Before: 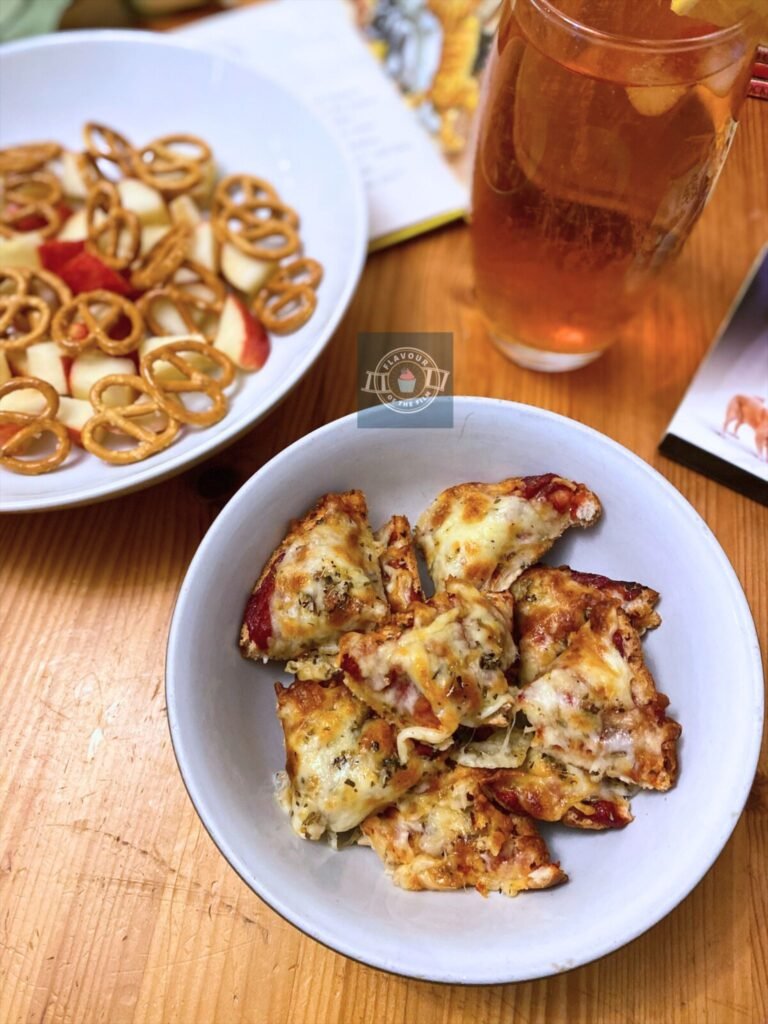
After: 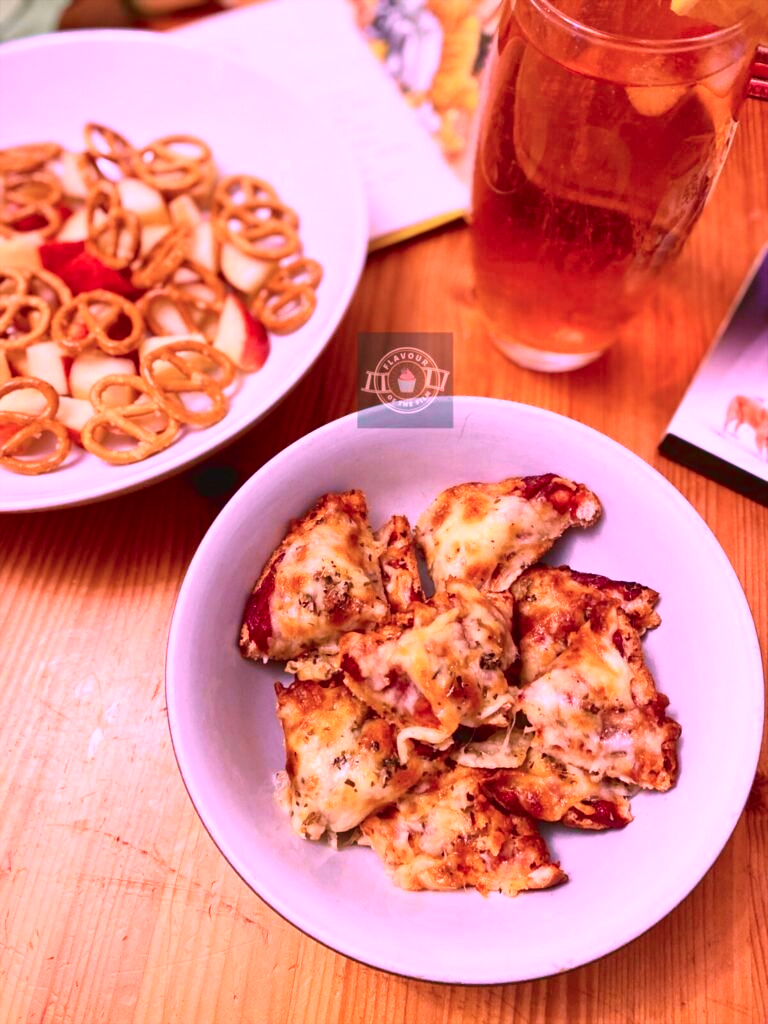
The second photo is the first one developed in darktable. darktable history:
tone curve: curves: ch0 [(0, 0.036) (0.119, 0.115) (0.466, 0.498) (0.715, 0.767) (0.817, 0.865) (1, 0.998)]; ch1 [(0, 0) (0.377, 0.424) (0.442, 0.491) (0.487, 0.498) (0.514, 0.512) (0.536, 0.577) (0.66, 0.724) (1, 1)]; ch2 [(0, 0) (0.38, 0.405) (0.463, 0.443) (0.492, 0.486) (0.526, 0.541) (0.578, 0.598) (1, 1)], color space Lab, independent channels, preserve colors none
white balance: red 1.188, blue 1.11
